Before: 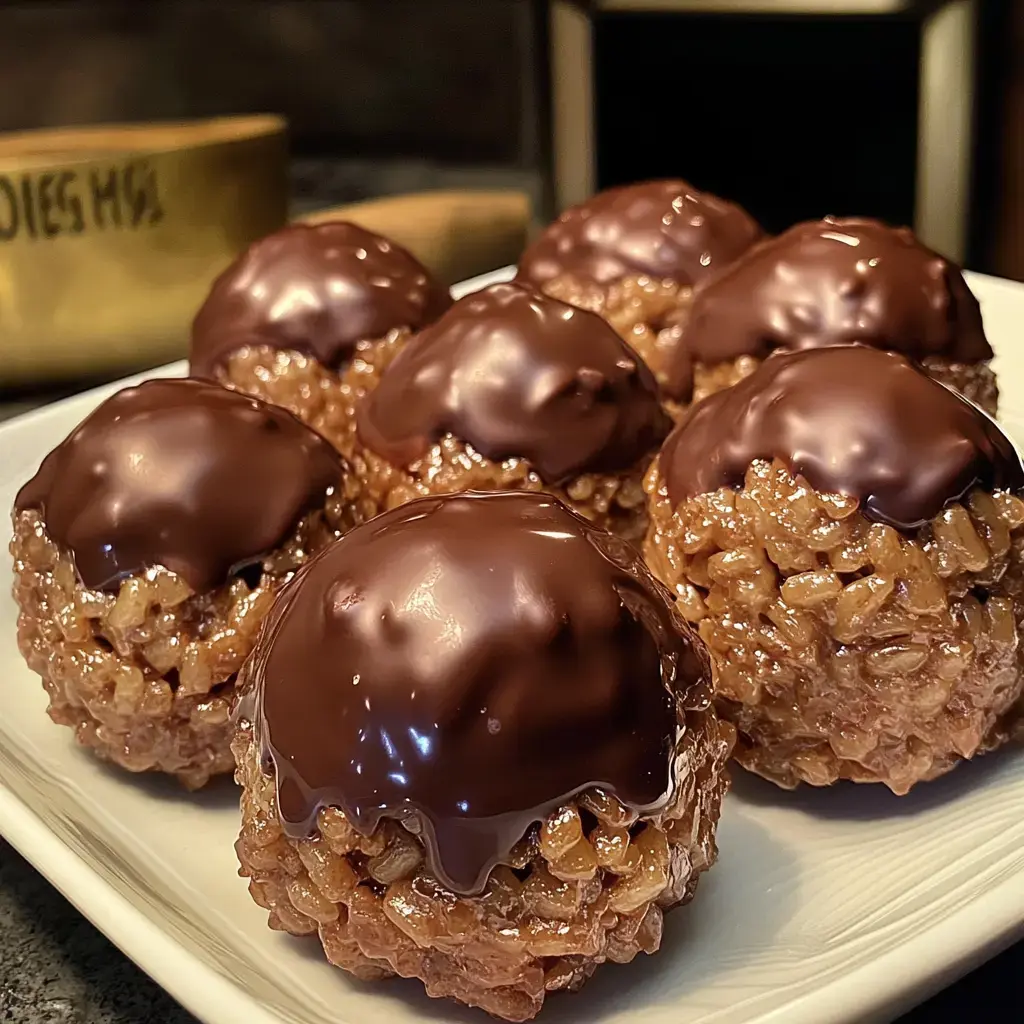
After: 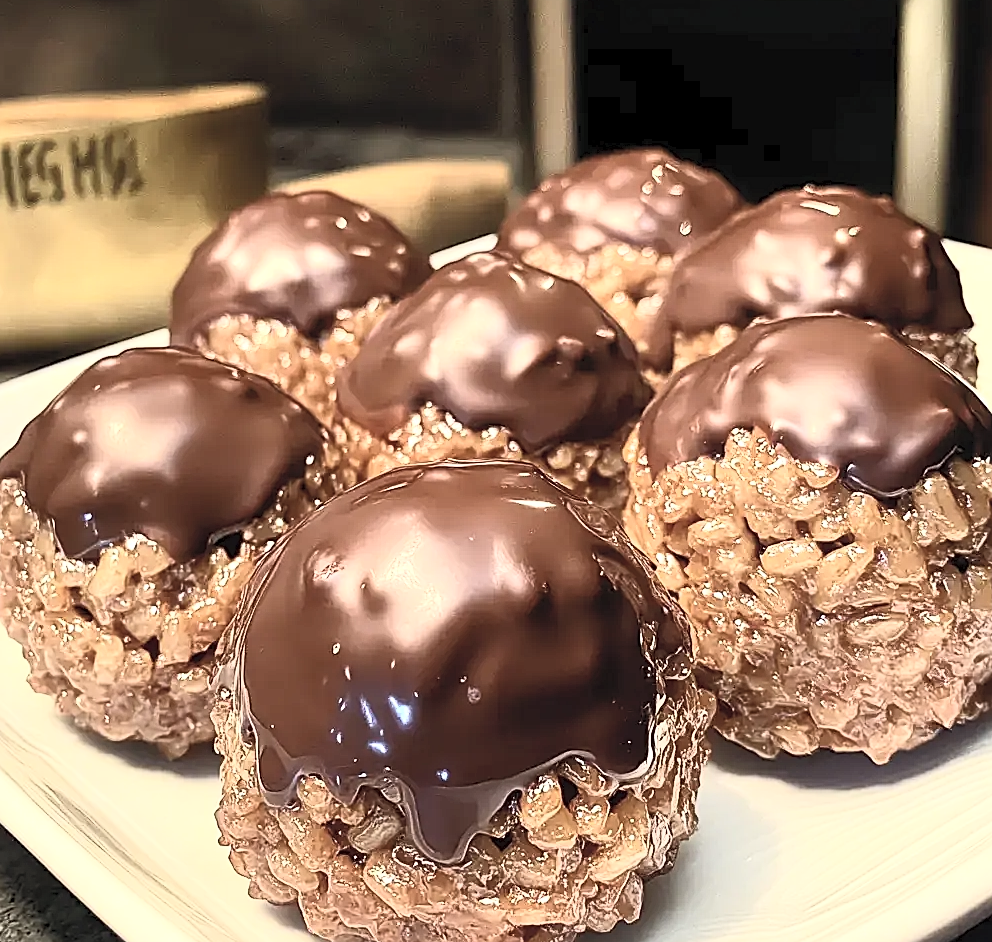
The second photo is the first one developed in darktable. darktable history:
contrast equalizer: octaves 7, y [[0.5 ×4, 0.467, 0.376], [0.5 ×6], [0.5 ×6], [0 ×6], [0 ×6]], mix -0.984
exposure: exposure 0.298 EV, compensate highlight preservation false
contrast brightness saturation: contrast 0.417, brightness 0.546, saturation -0.196
tone equalizer: edges refinement/feathering 500, mask exposure compensation -1.57 EV, preserve details no
sharpen: on, module defaults
crop: left 1.957%, top 3.096%, right 1.076%, bottom 4.901%
